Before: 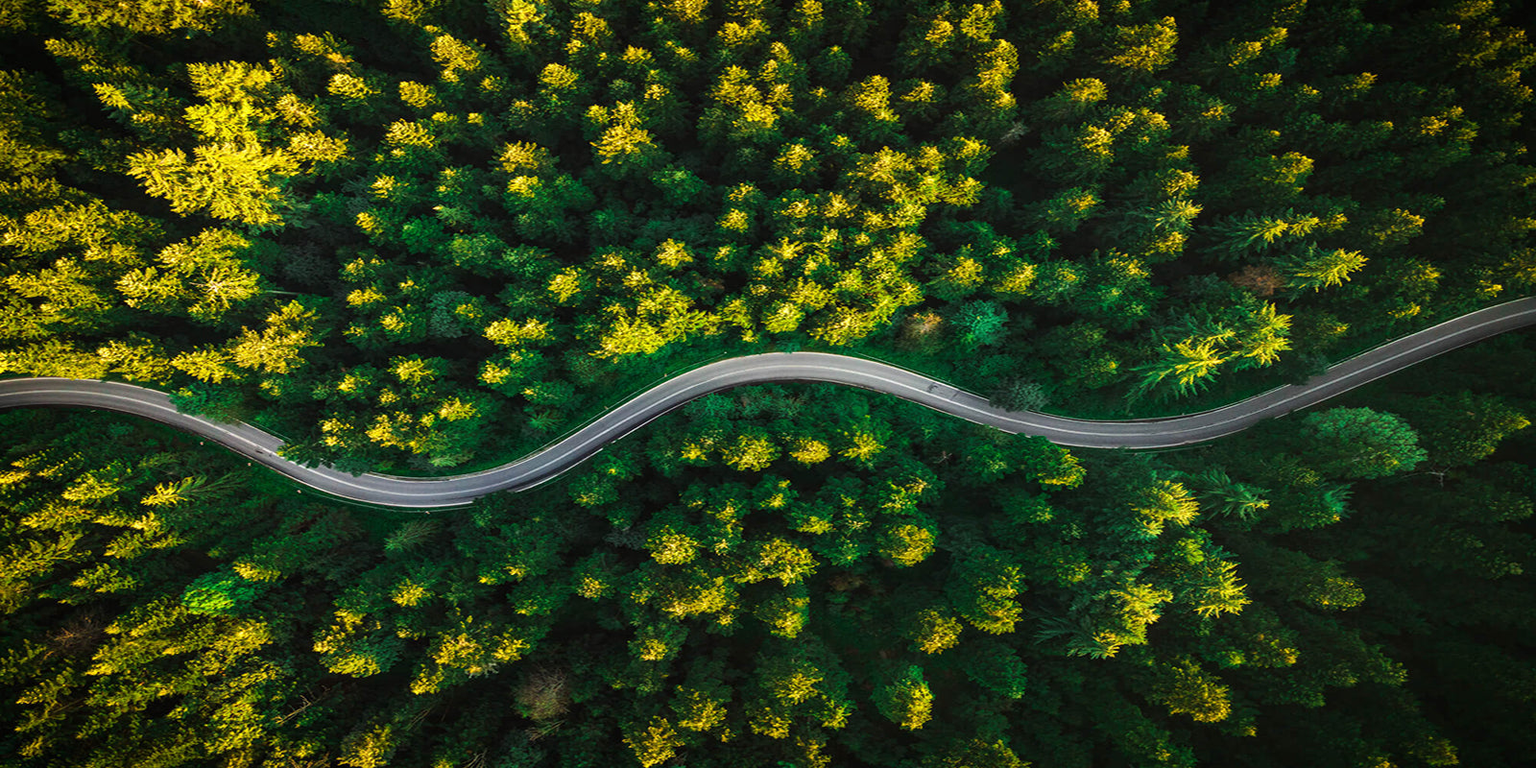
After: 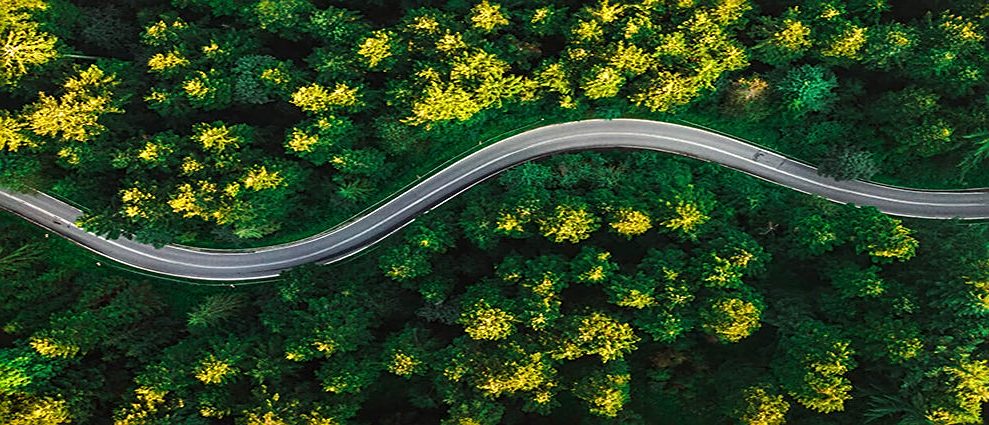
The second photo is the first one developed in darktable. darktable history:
crop: left 13.367%, top 31.076%, right 24.791%, bottom 15.734%
sharpen: on, module defaults
